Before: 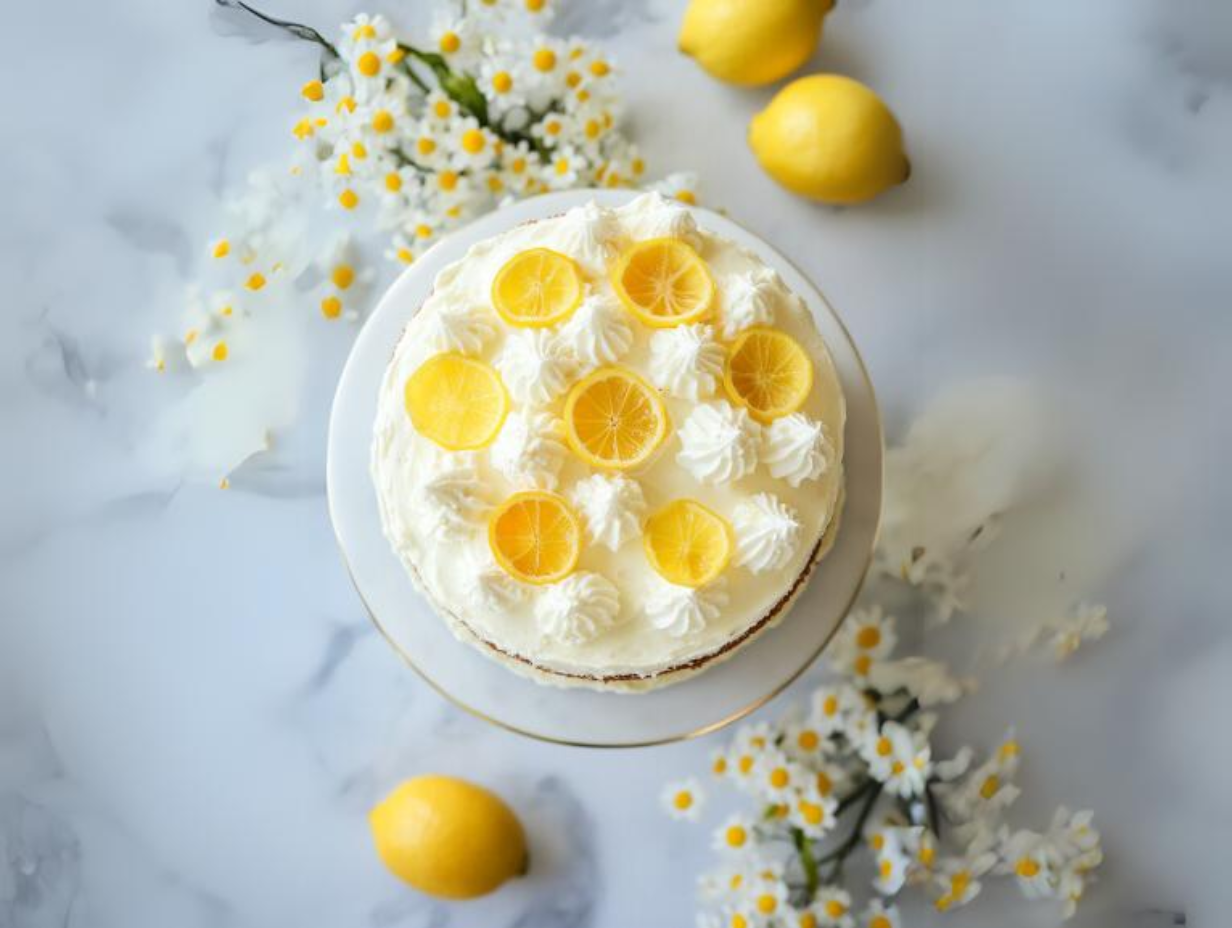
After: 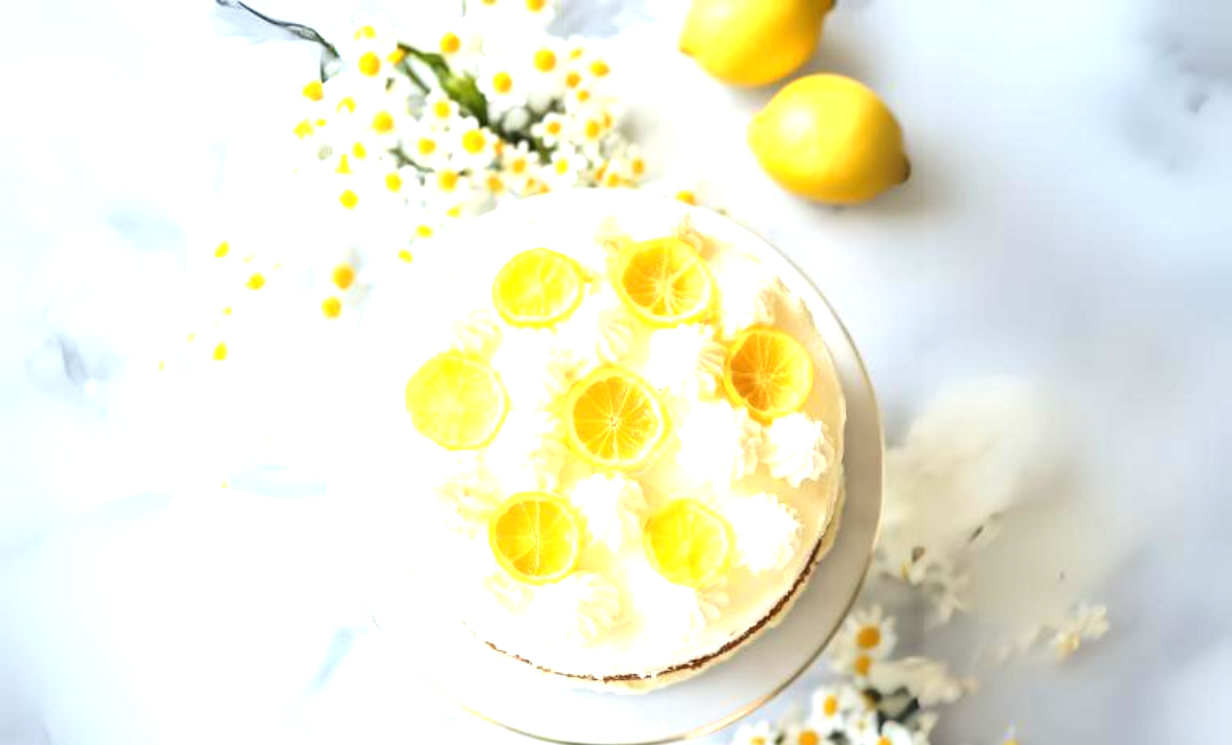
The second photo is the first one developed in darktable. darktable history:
crop: bottom 19.666%
exposure: black level correction 0, exposure 1.095 EV, compensate highlight preservation false
